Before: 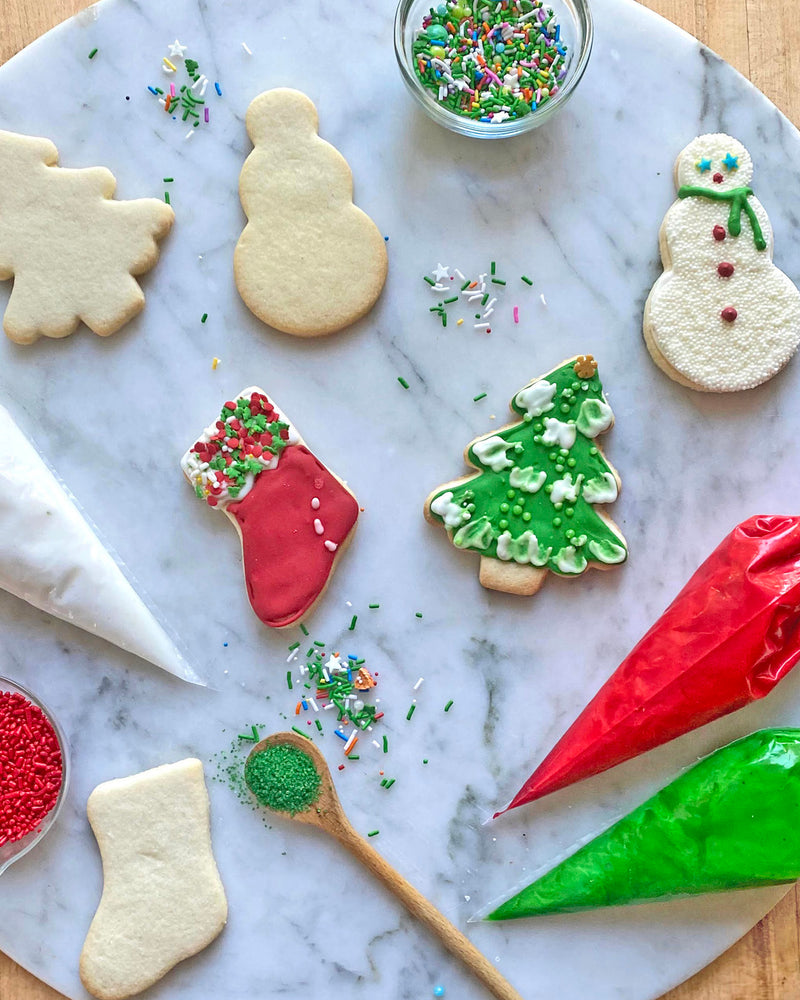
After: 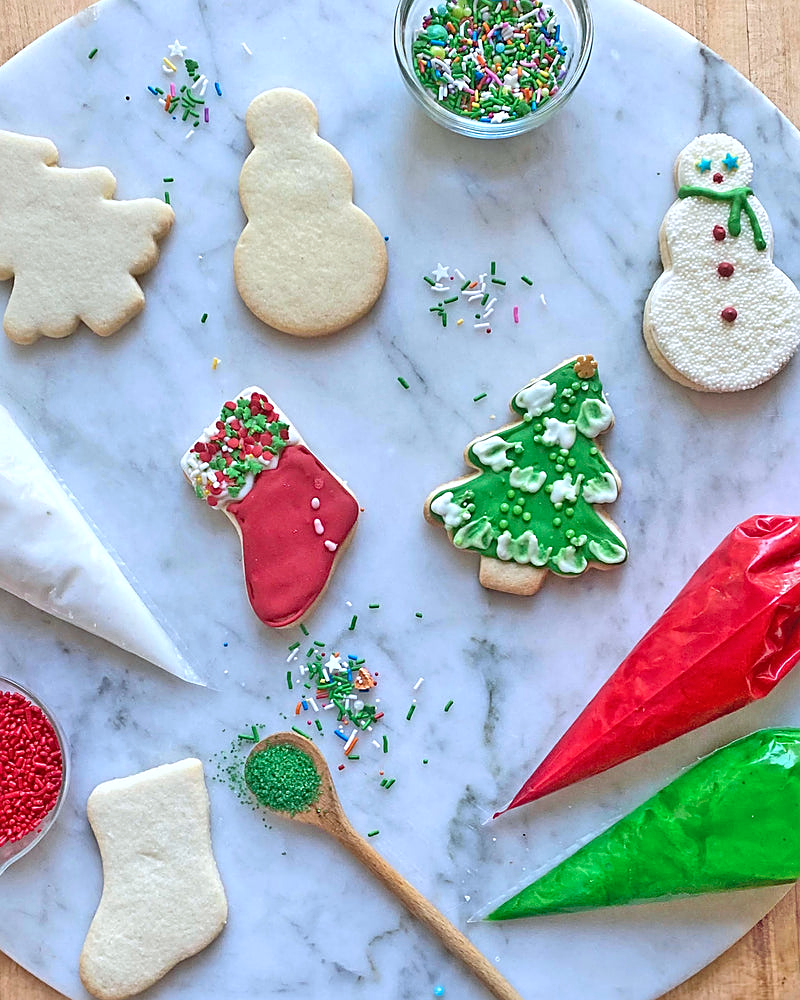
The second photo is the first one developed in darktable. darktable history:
sharpen: on, module defaults
color correction: highlights a* -0.804, highlights b* -9.58
